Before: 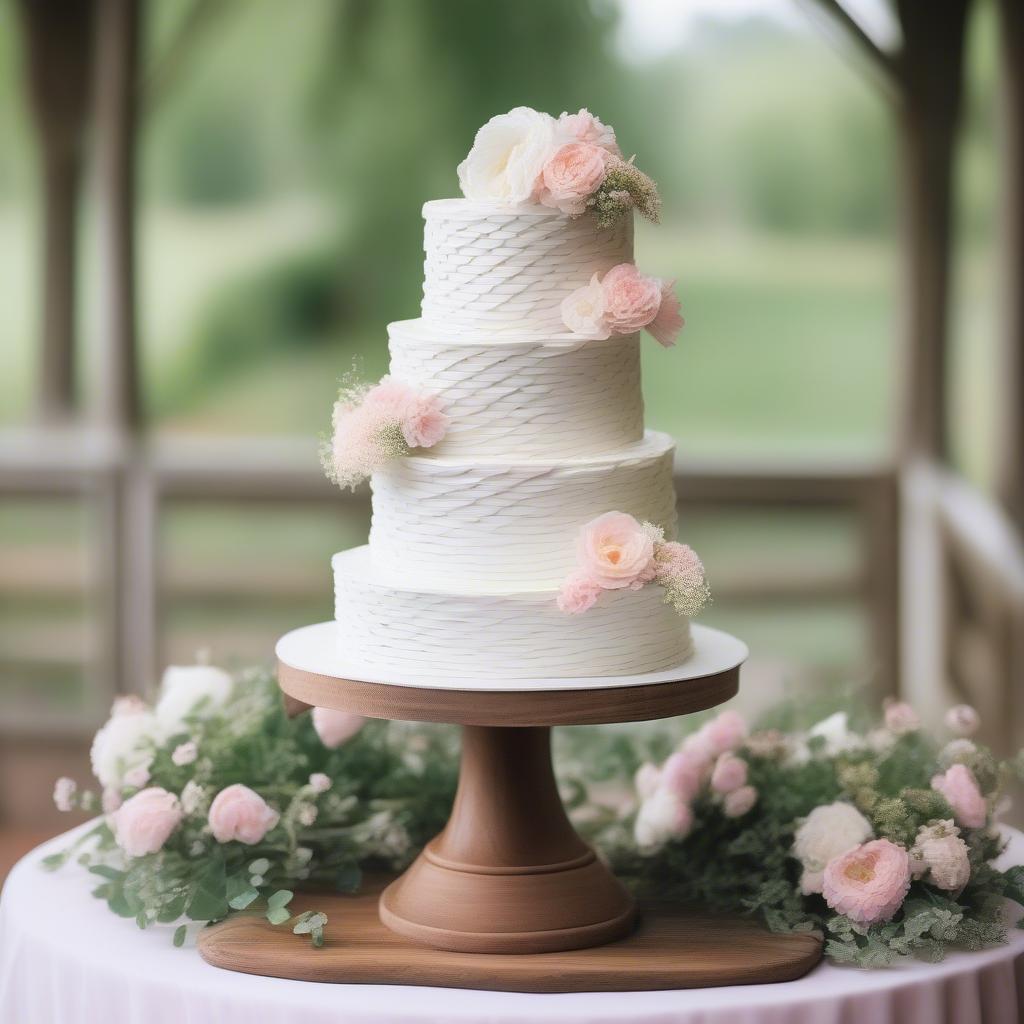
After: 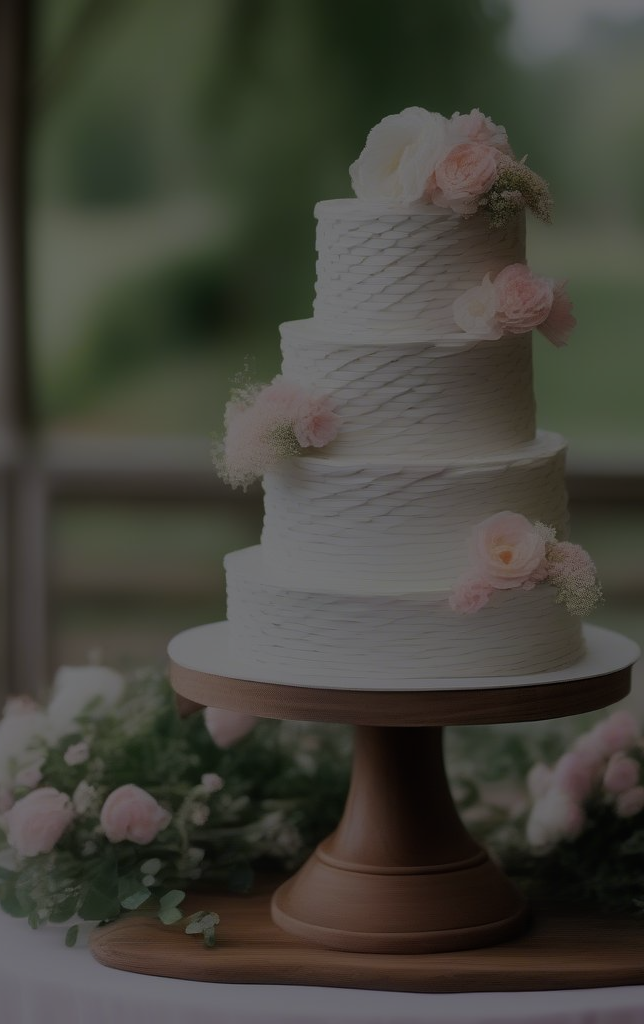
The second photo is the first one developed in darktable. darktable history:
crop: left 10.606%, right 26.411%
exposure: exposure -2.429 EV, compensate highlight preservation false
